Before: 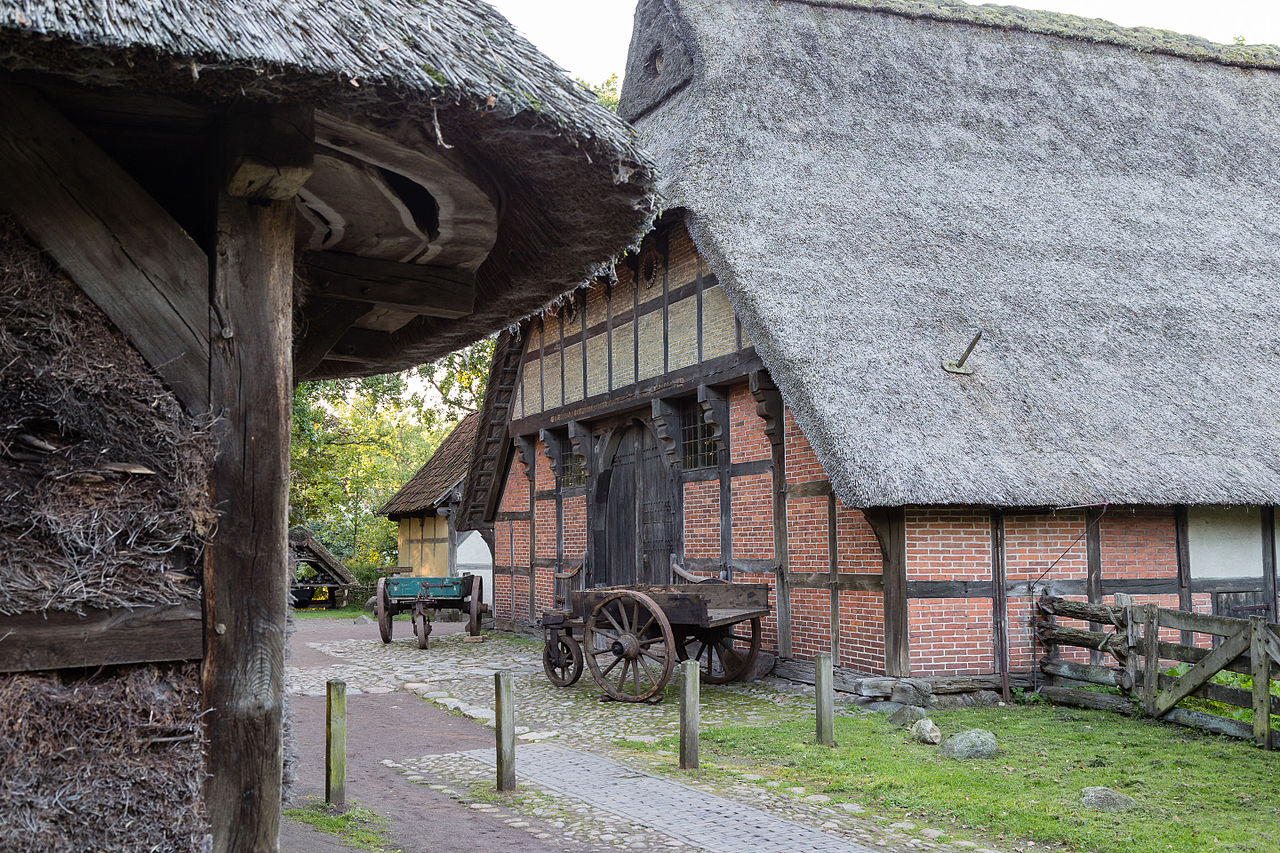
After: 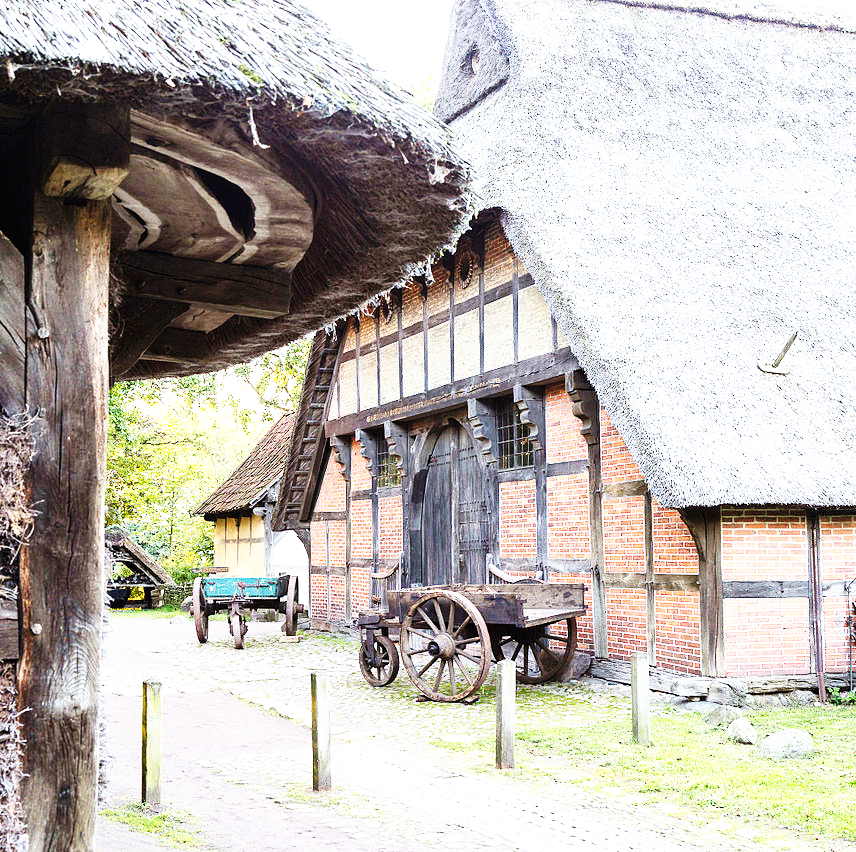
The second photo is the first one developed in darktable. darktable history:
exposure: black level correction 0, exposure 1.001 EV, compensate highlight preservation false
crop and rotate: left 14.448%, right 18.615%
base curve: curves: ch0 [(0, 0) (0.007, 0.004) (0.027, 0.03) (0.046, 0.07) (0.207, 0.54) (0.442, 0.872) (0.673, 0.972) (1, 1)], preserve colors none
